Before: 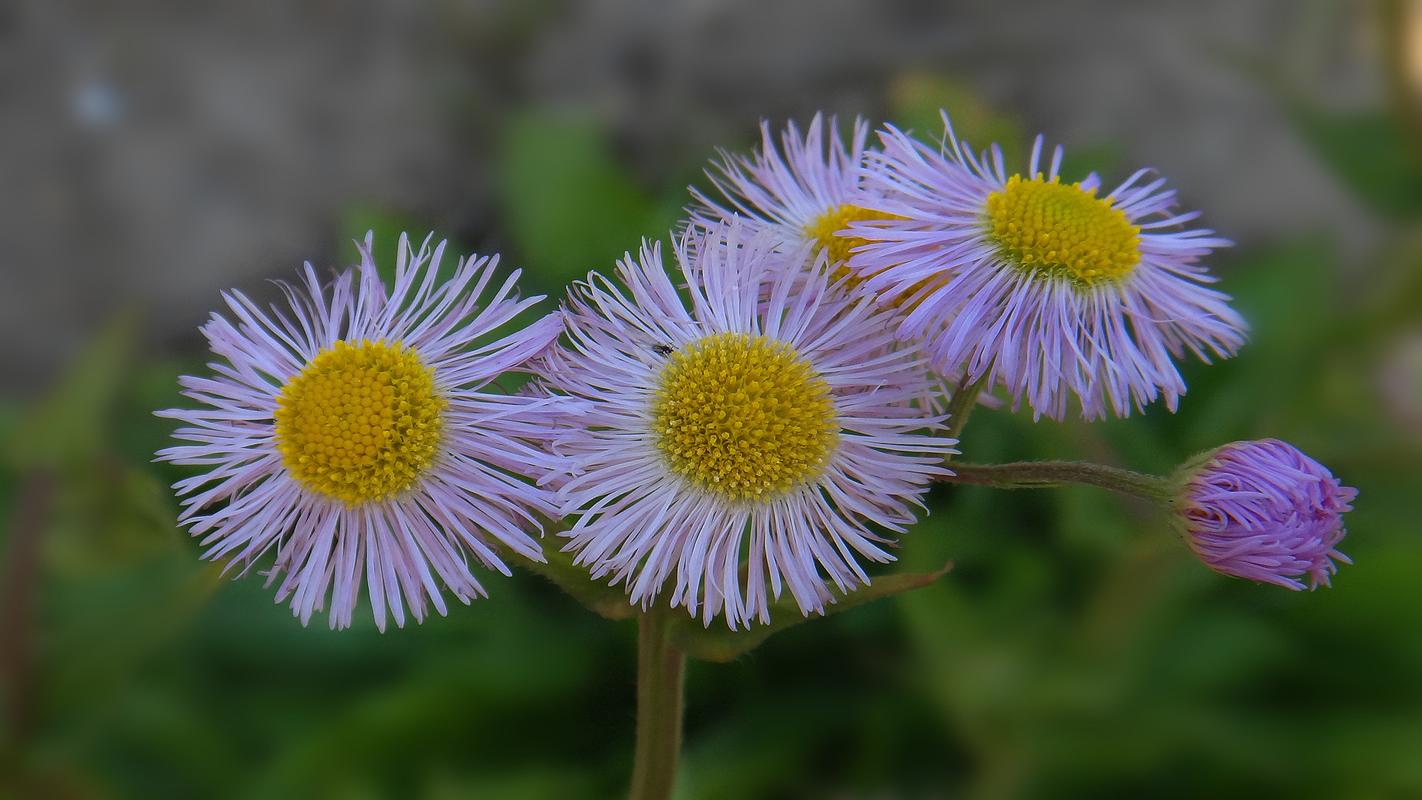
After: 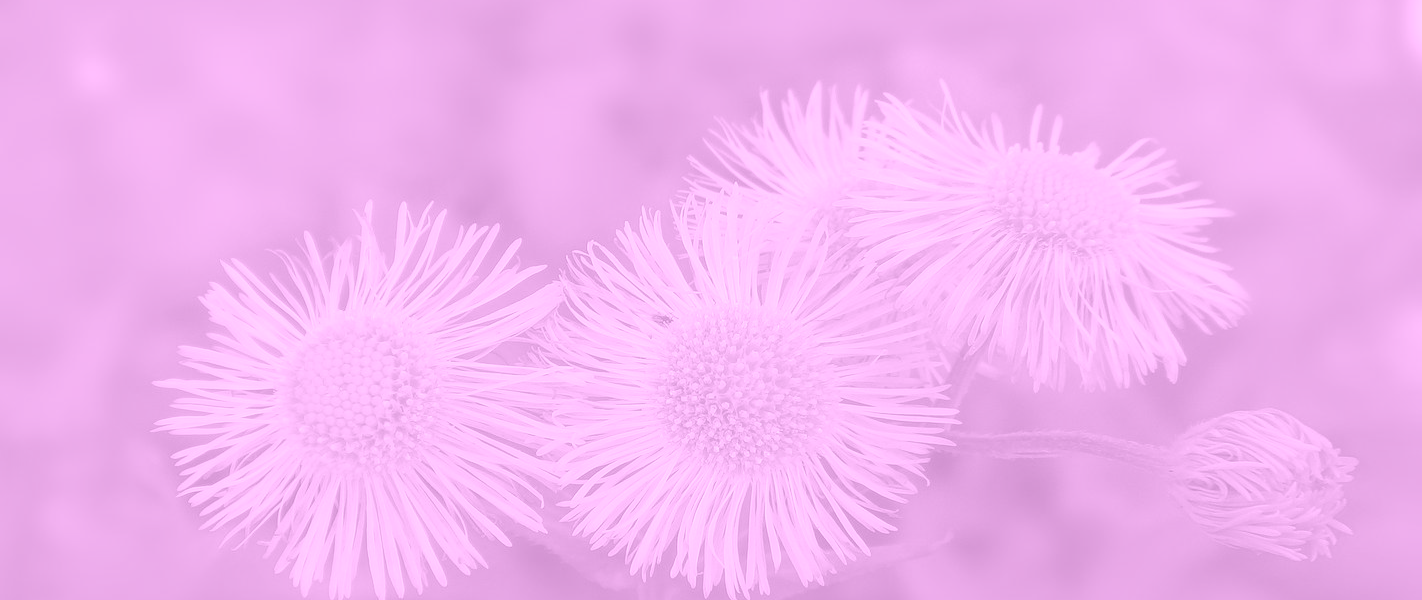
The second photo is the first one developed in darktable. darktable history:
crop: top 3.857%, bottom 21.132%
tone equalizer: on, module defaults
local contrast: on, module defaults
colorize: hue 331.2°, saturation 75%, source mix 30.28%, lightness 70.52%, version 1
white balance: red 0.924, blue 1.095
